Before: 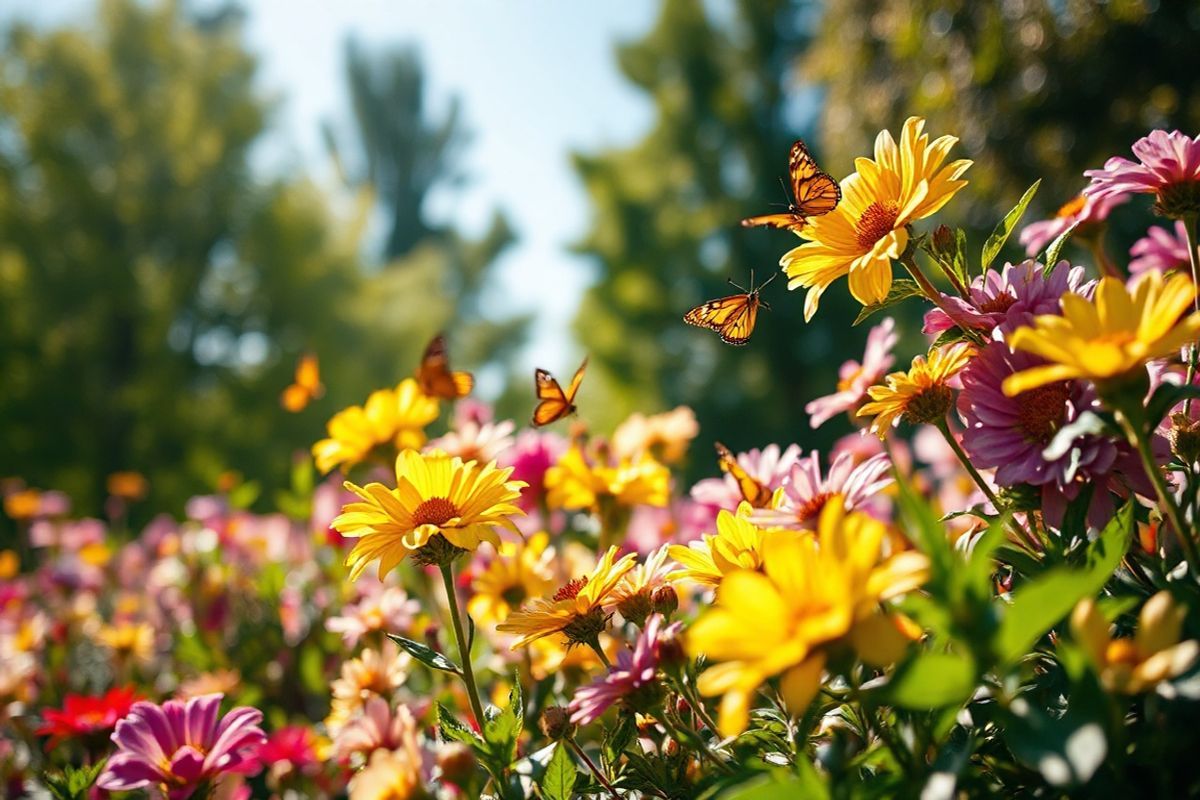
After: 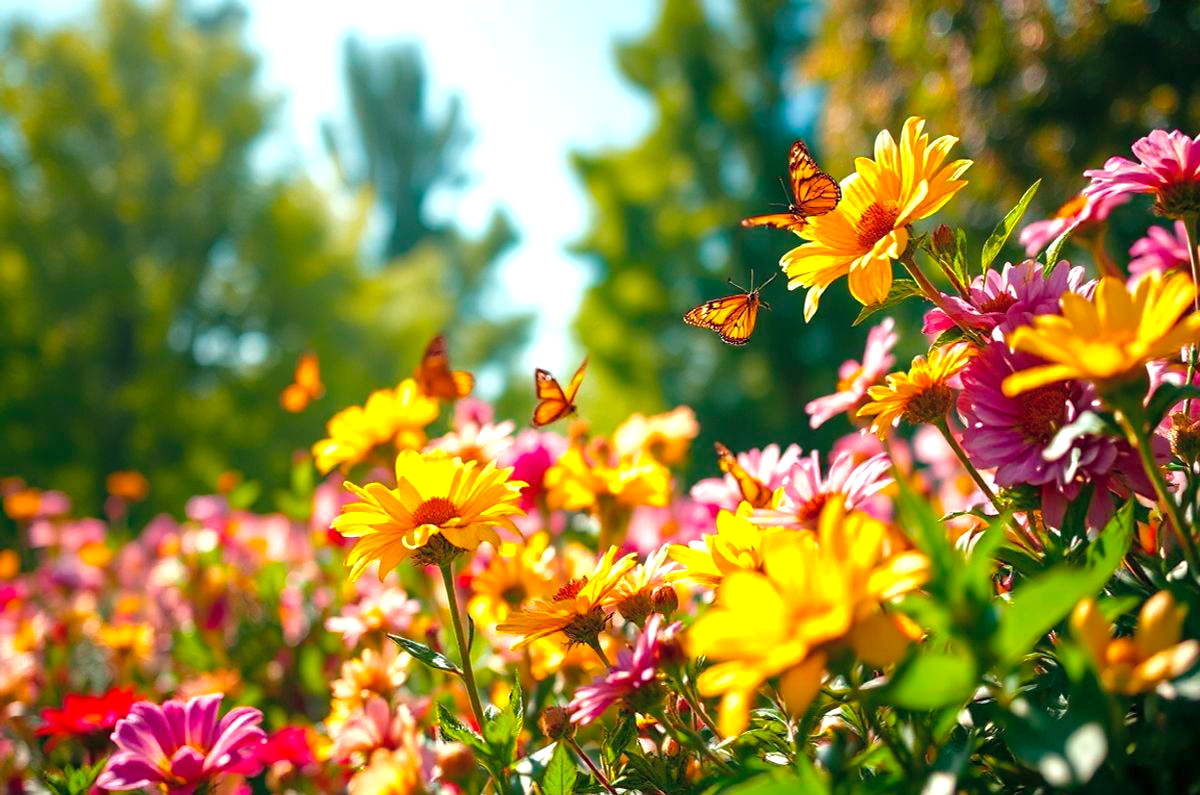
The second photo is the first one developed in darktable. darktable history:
color balance rgb: shadows lift › chroma 2.034%, shadows lift › hue 51.26°, perceptual saturation grading › global saturation 19.777%, global vibrance 20%
exposure: black level correction 0.001, exposure 0.499 EV, compensate highlight preservation false
crop: bottom 0.065%
tone curve: curves: ch0 [(0, 0) (0.045, 0.074) (0.883, 0.858) (1, 1)]; ch1 [(0, 0) (0.149, 0.074) (0.379, 0.327) (0.427, 0.401) (0.489, 0.479) (0.505, 0.515) (0.537, 0.573) (0.563, 0.599) (1, 1)]; ch2 [(0, 0) (0.307, 0.298) (0.388, 0.375) (0.443, 0.456) (0.485, 0.492) (1, 1)], color space Lab, independent channels, preserve colors none
